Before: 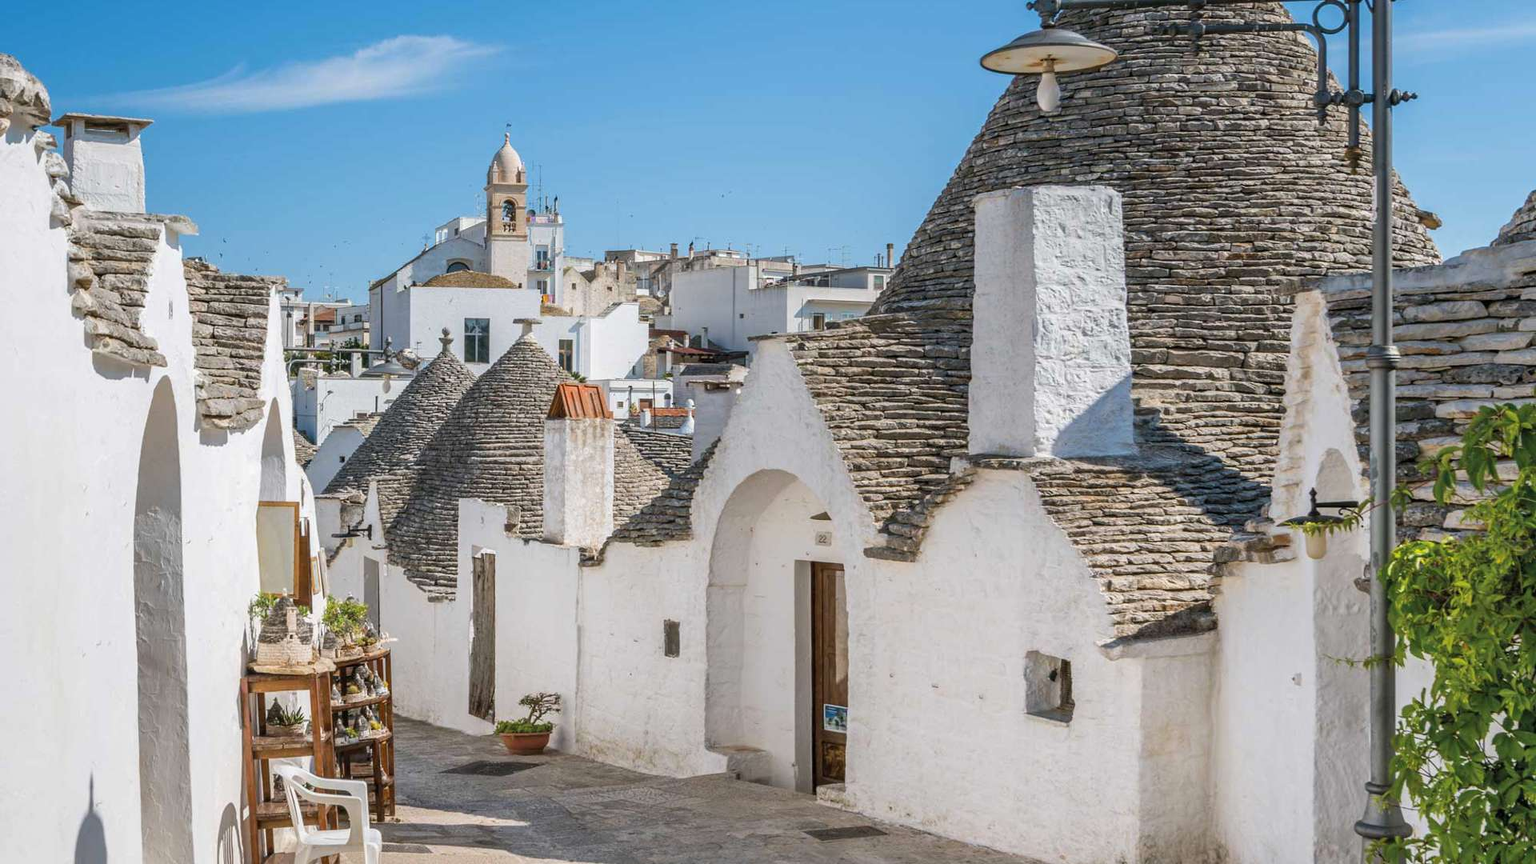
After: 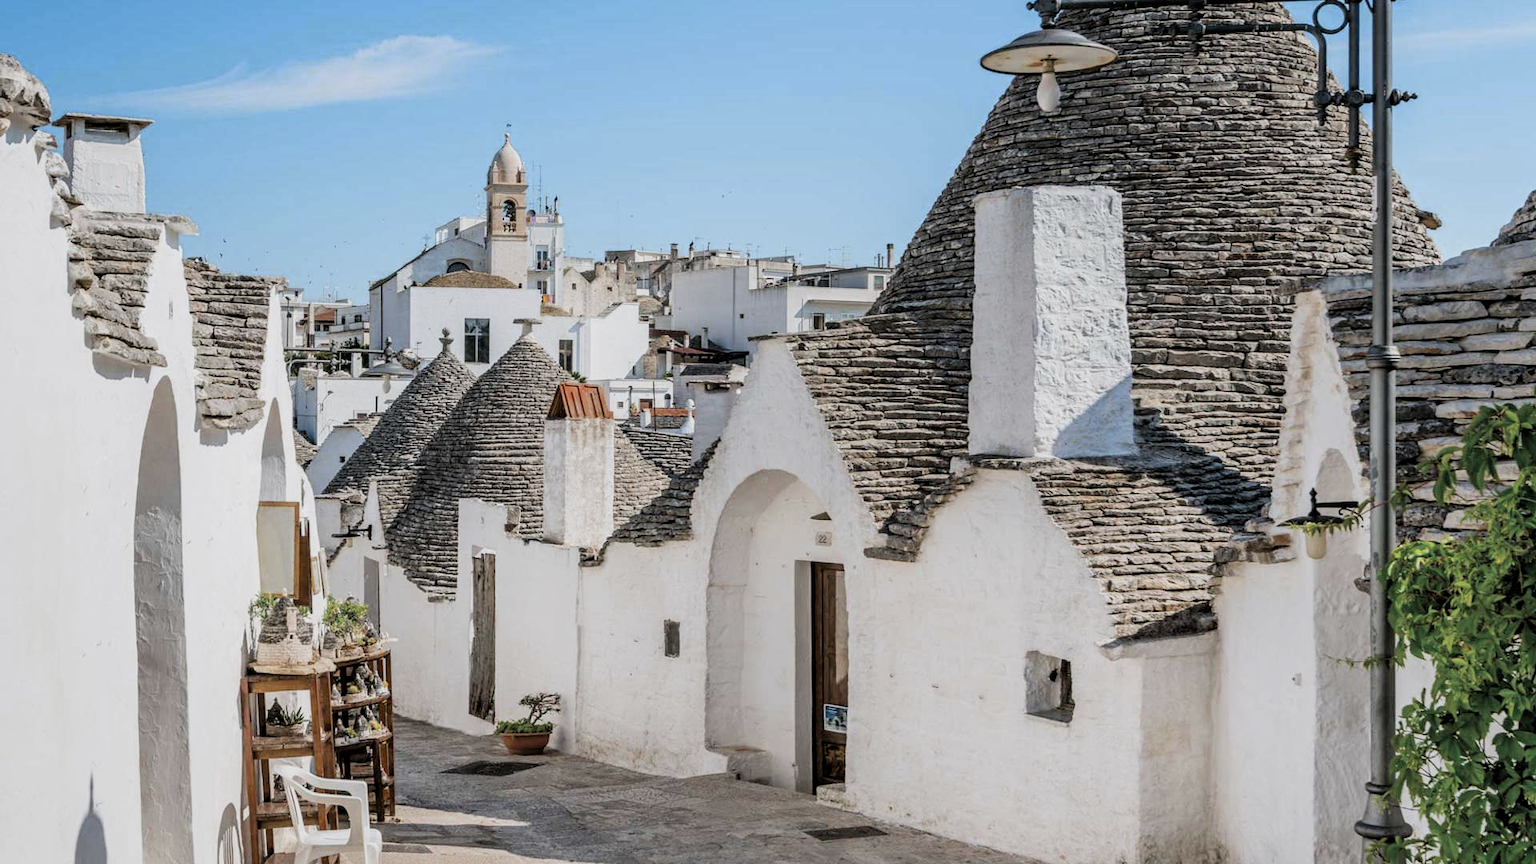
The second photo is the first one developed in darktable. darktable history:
filmic rgb: black relative exposure -5 EV, white relative exposure 3.5 EV, hardness 3.19, contrast 1.2, highlights saturation mix -30%
color zones: curves: ch0 [(0, 0.5) (0.125, 0.4) (0.25, 0.5) (0.375, 0.4) (0.5, 0.4) (0.625, 0.6) (0.75, 0.6) (0.875, 0.5)]; ch1 [(0, 0.35) (0.125, 0.45) (0.25, 0.35) (0.375, 0.35) (0.5, 0.35) (0.625, 0.35) (0.75, 0.45) (0.875, 0.35)]; ch2 [(0, 0.6) (0.125, 0.5) (0.25, 0.5) (0.375, 0.6) (0.5, 0.6) (0.625, 0.5) (0.75, 0.5) (0.875, 0.5)]
